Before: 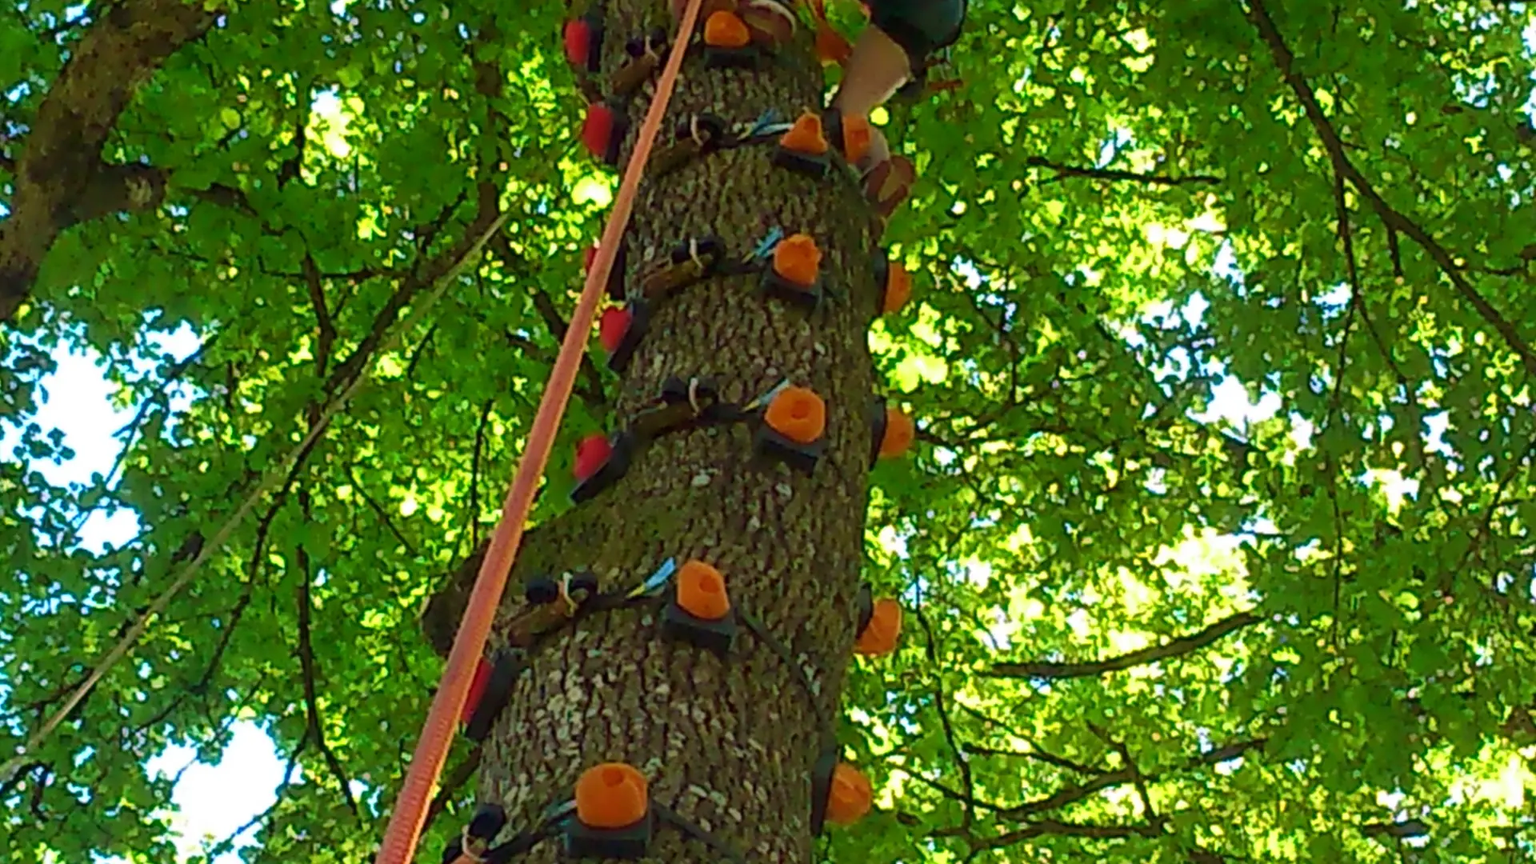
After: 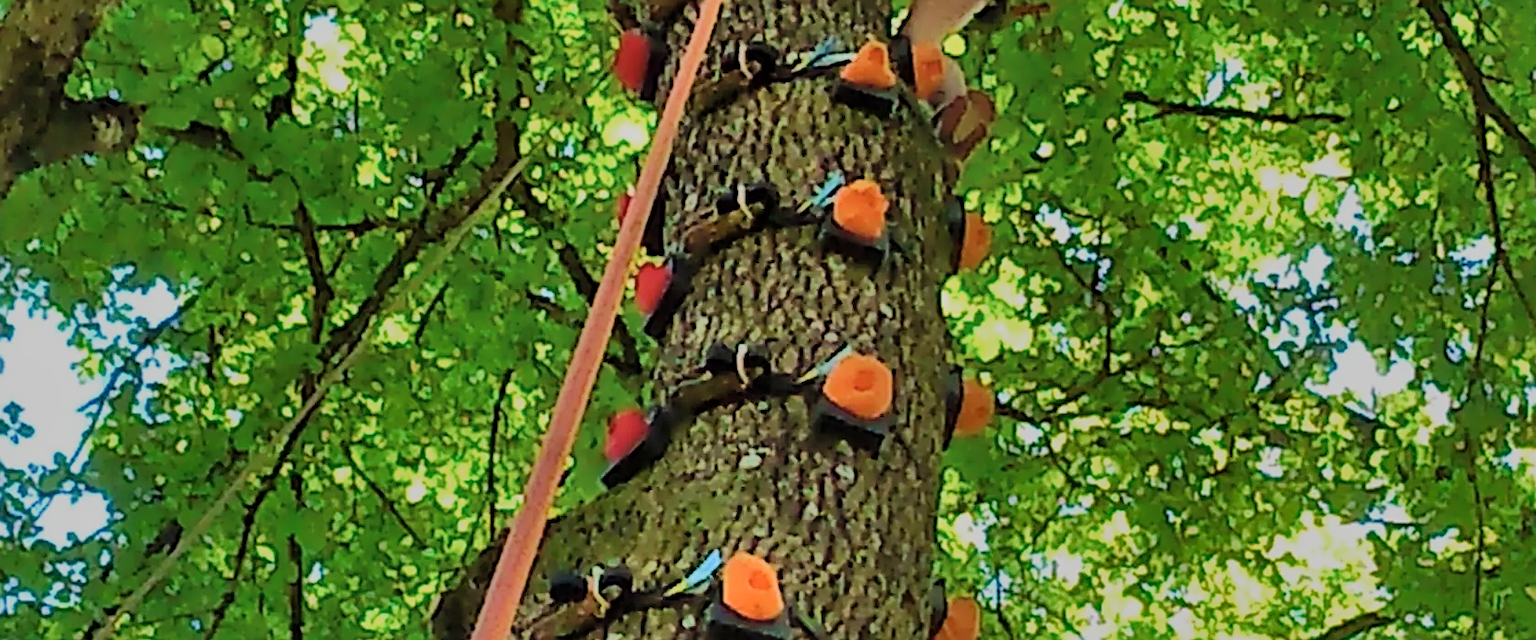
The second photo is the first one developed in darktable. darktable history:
shadows and highlights: shadows 73.57, highlights -61.13, soften with gaussian
exposure: compensate exposure bias true, compensate highlight preservation false
filmic rgb: black relative exposure -6.61 EV, white relative exposure 4.73 EV, hardness 3.13, contrast 0.802
sharpen: on, module defaults
crop: left 2.931%, top 8.894%, right 9.607%, bottom 26.224%
